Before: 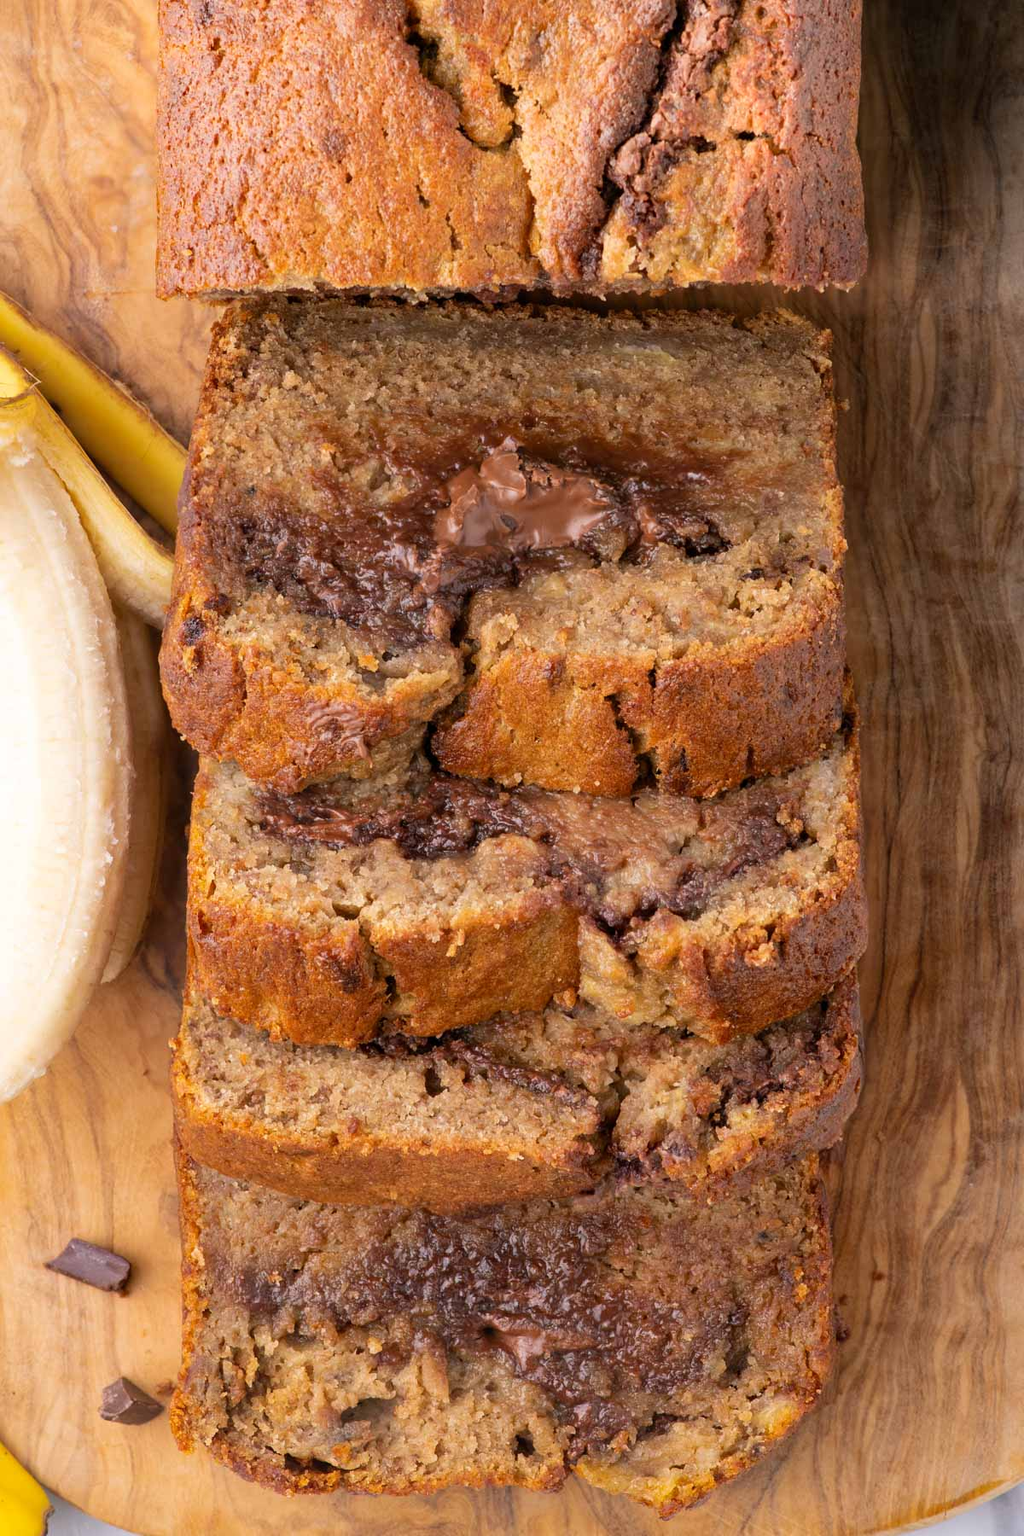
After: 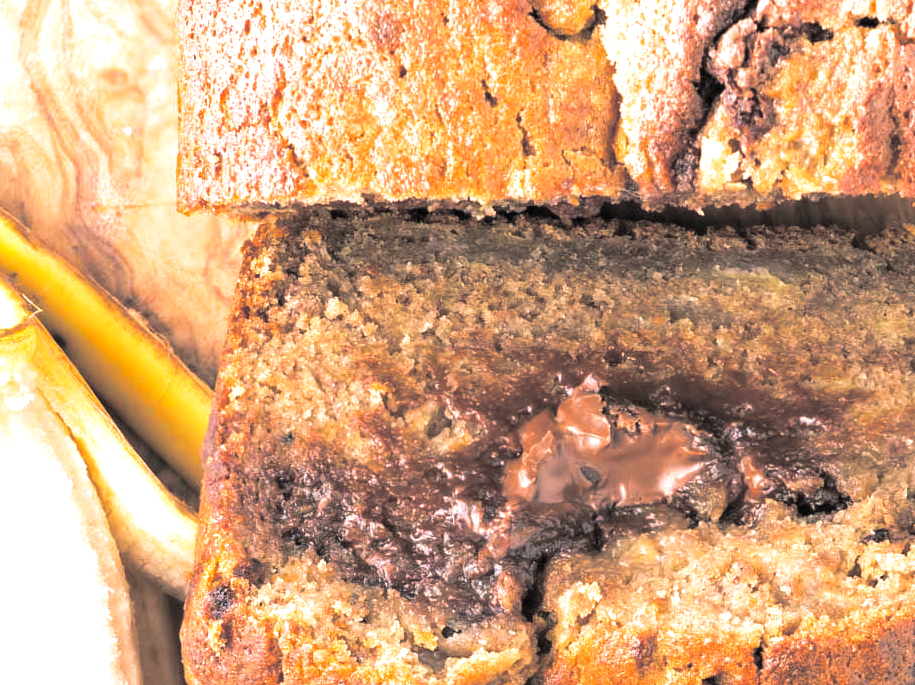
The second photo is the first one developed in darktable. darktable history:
crop: left 0.579%, top 7.627%, right 23.167%, bottom 54.275%
exposure: black level correction 0, exposure 1.015 EV, compensate exposure bias true, compensate highlight preservation false
split-toning: shadows › hue 201.6°, shadows › saturation 0.16, highlights › hue 50.4°, highlights › saturation 0.2, balance -49.9
white balance: emerald 1
